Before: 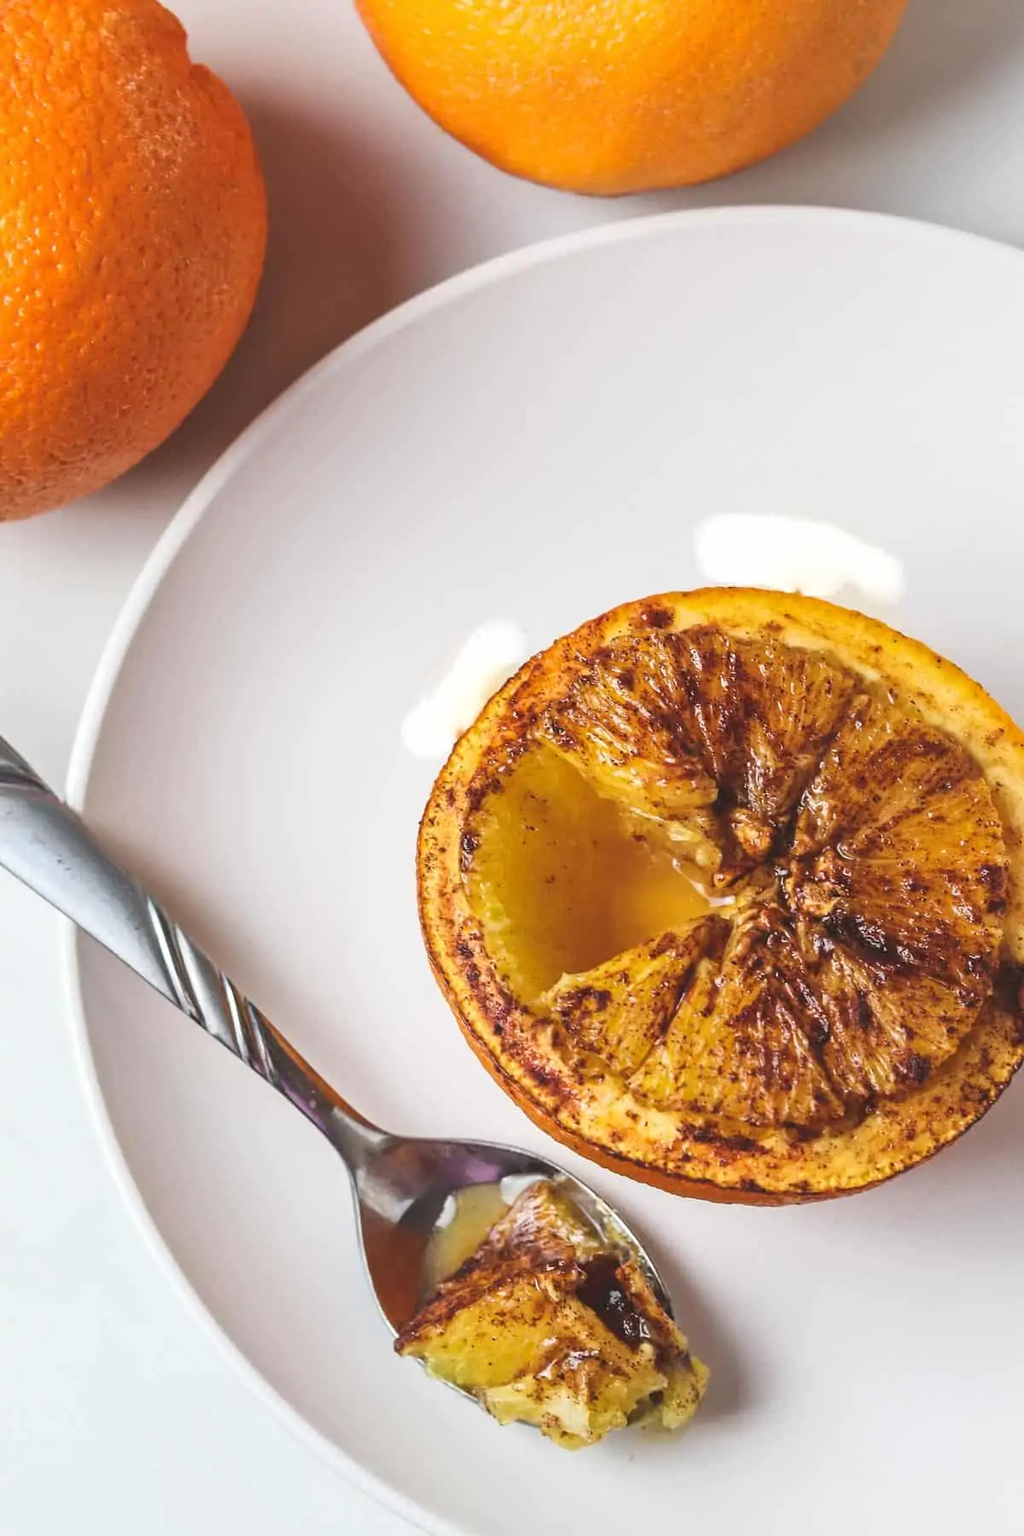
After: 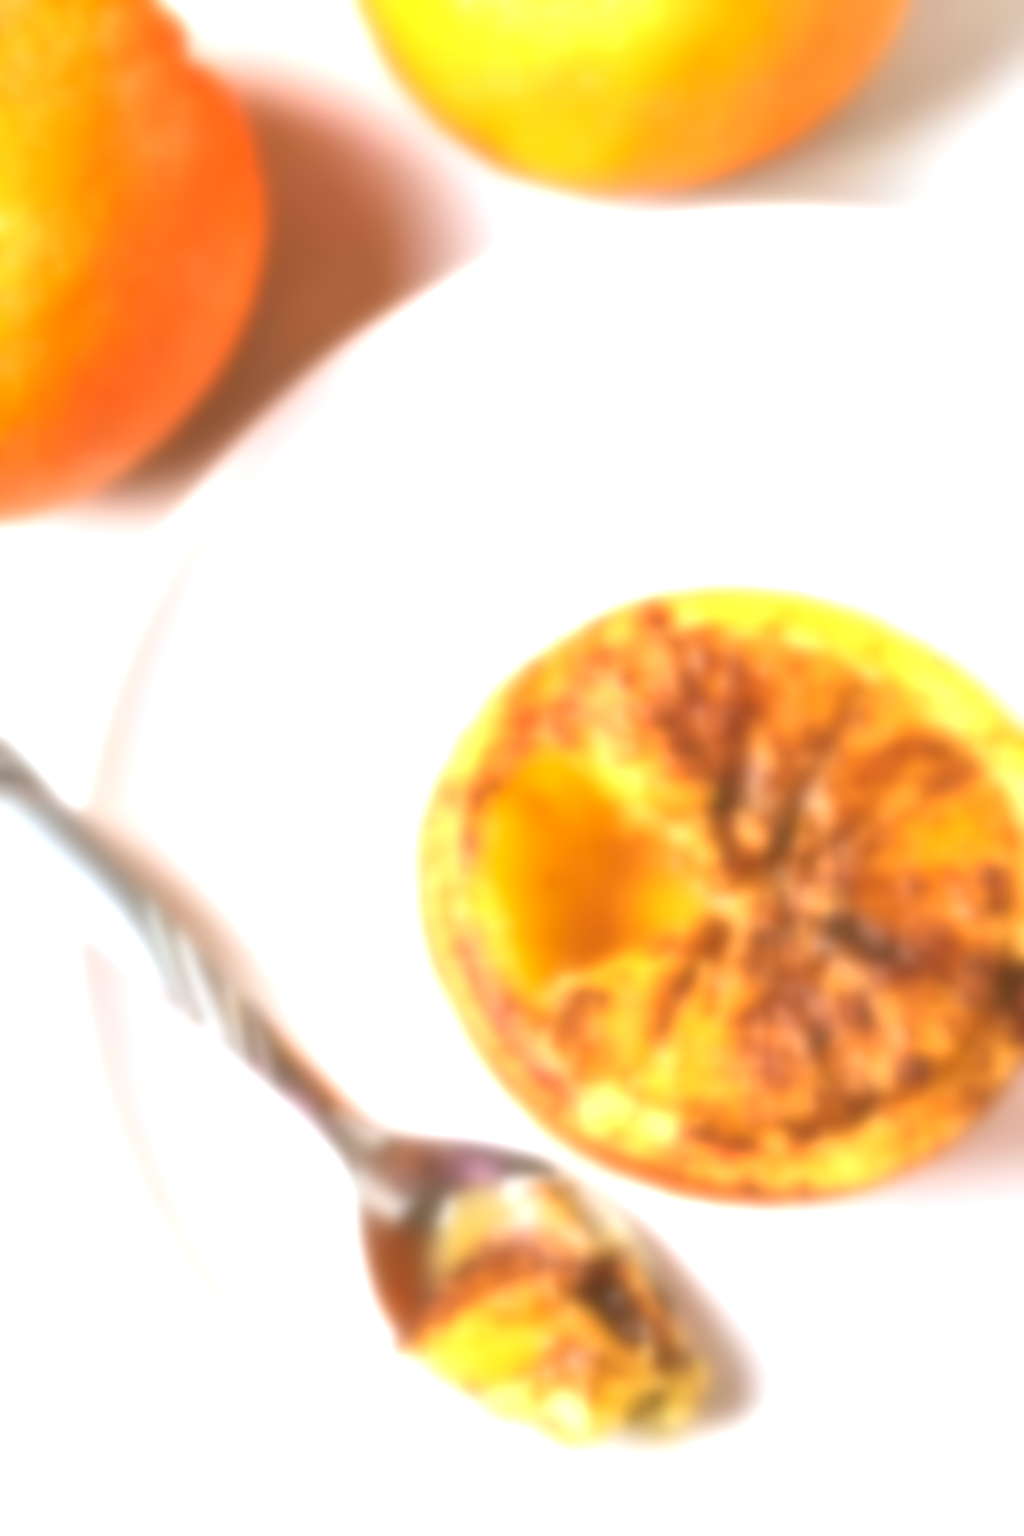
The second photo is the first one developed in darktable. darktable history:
exposure: black level correction 0, exposure 1.2 EV, compensate exposure bias true, compensate highlight preservation false
color correction: highlights a* -0.482, highlights b* 0.161, shadows a* 4.66, shadows b* 20.72
lowpass: on, module defaults
sharpen: on, module defaults
